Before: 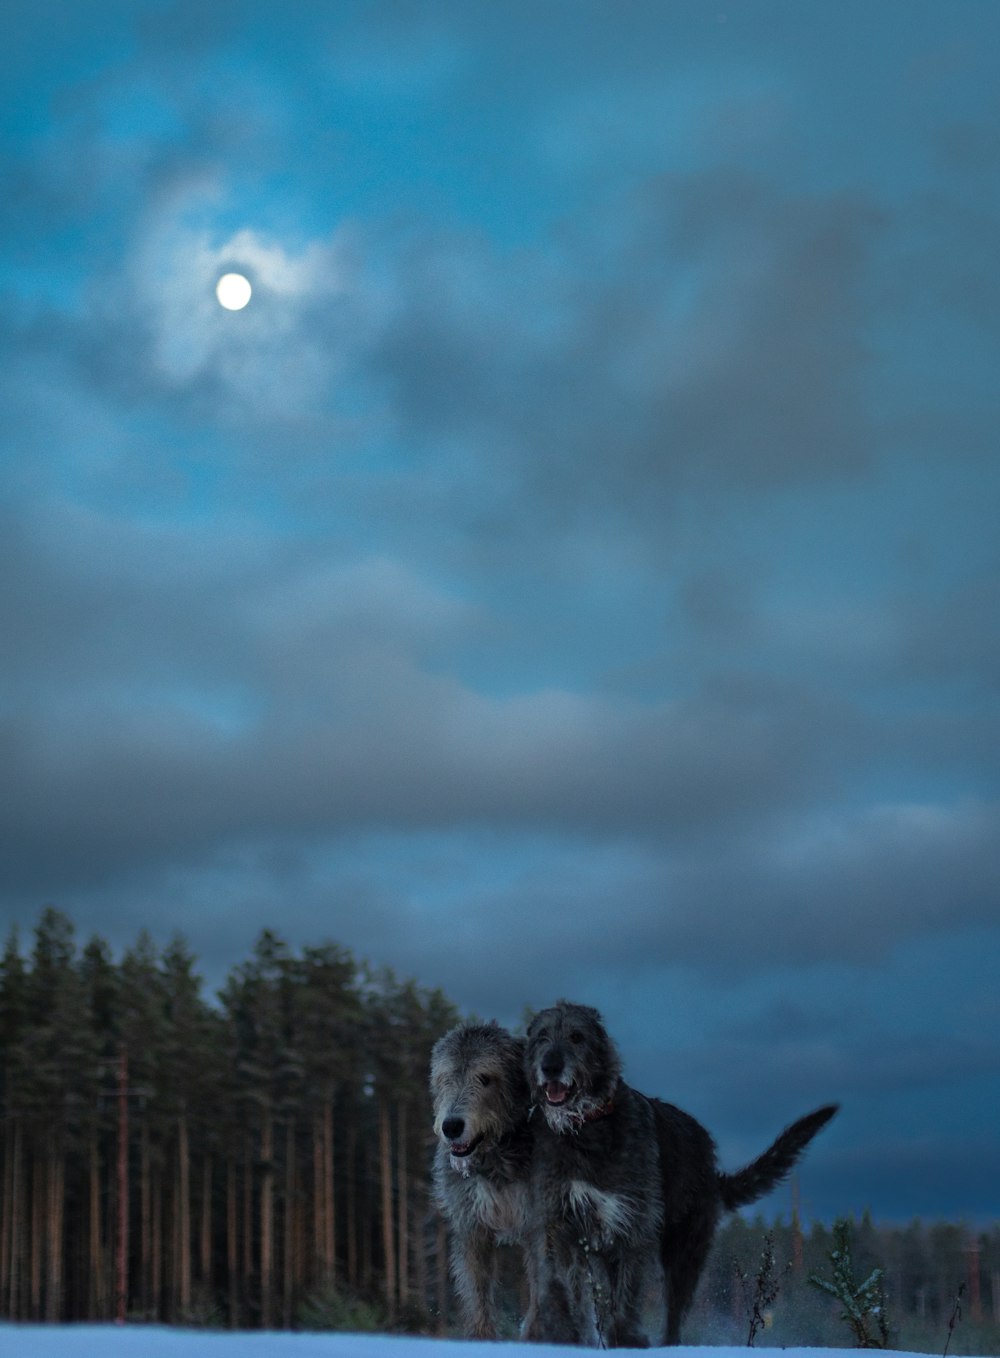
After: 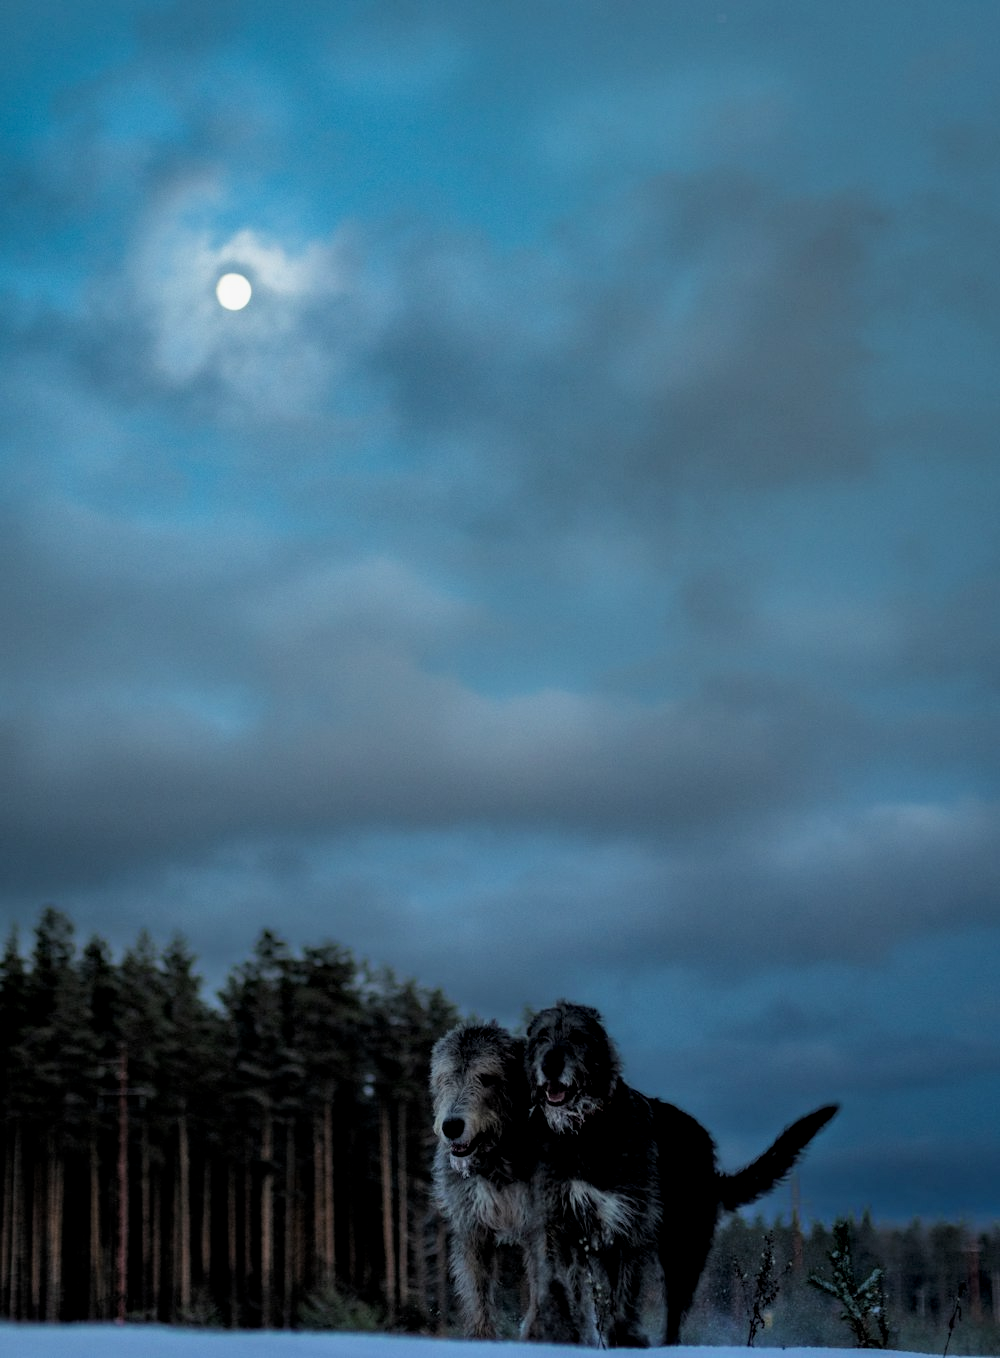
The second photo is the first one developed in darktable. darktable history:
local contrast: on, module defaults
filmic rgb: black relative exposure -5.83 EV, white relative exposure 3.4 EV, hardness 3.68
